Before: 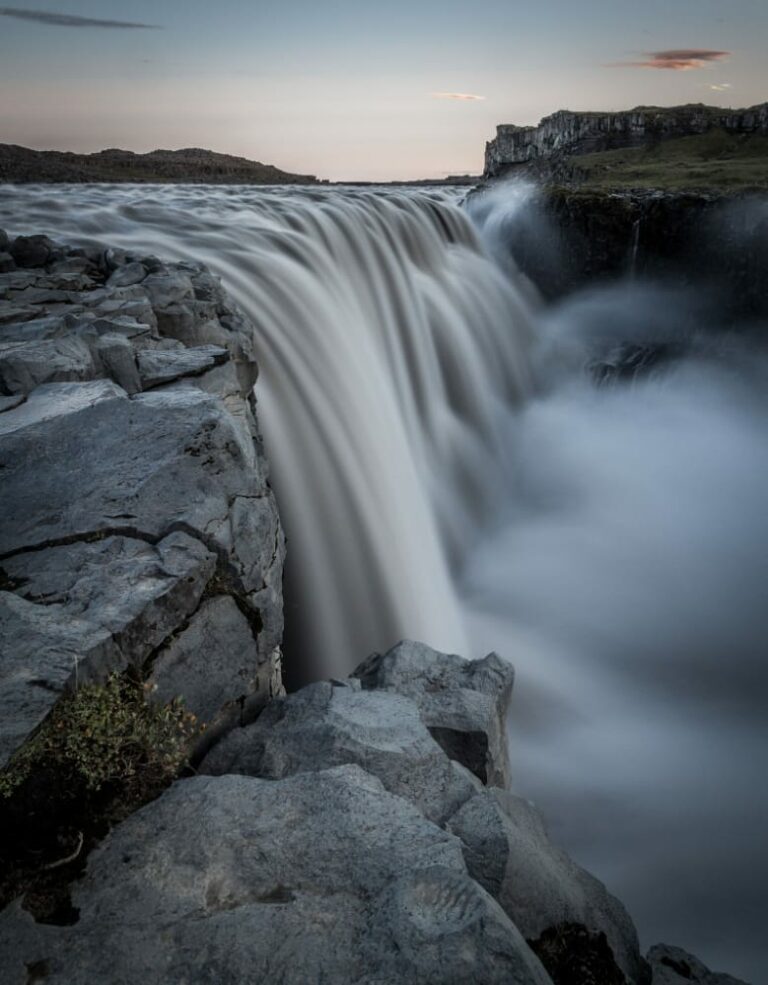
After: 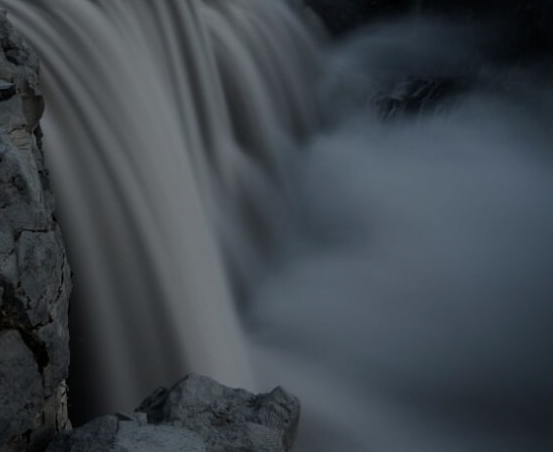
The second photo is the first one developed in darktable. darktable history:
crop and rotate: left 27.938%, top 27.046%, bottom 27.046%
exposure: exposure -1.468 EV, compensate highlight preservation false
